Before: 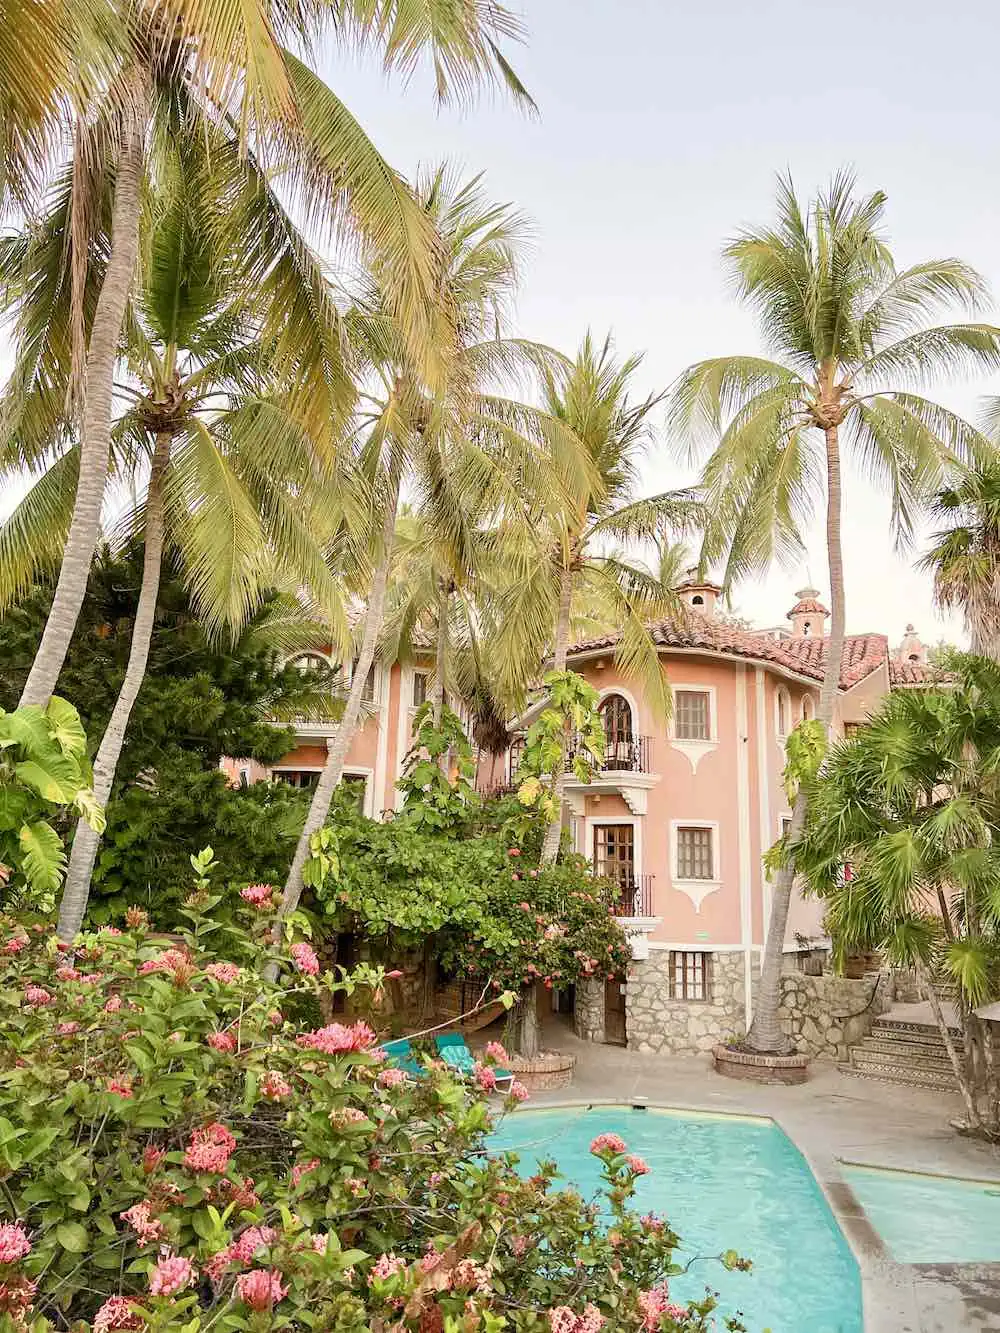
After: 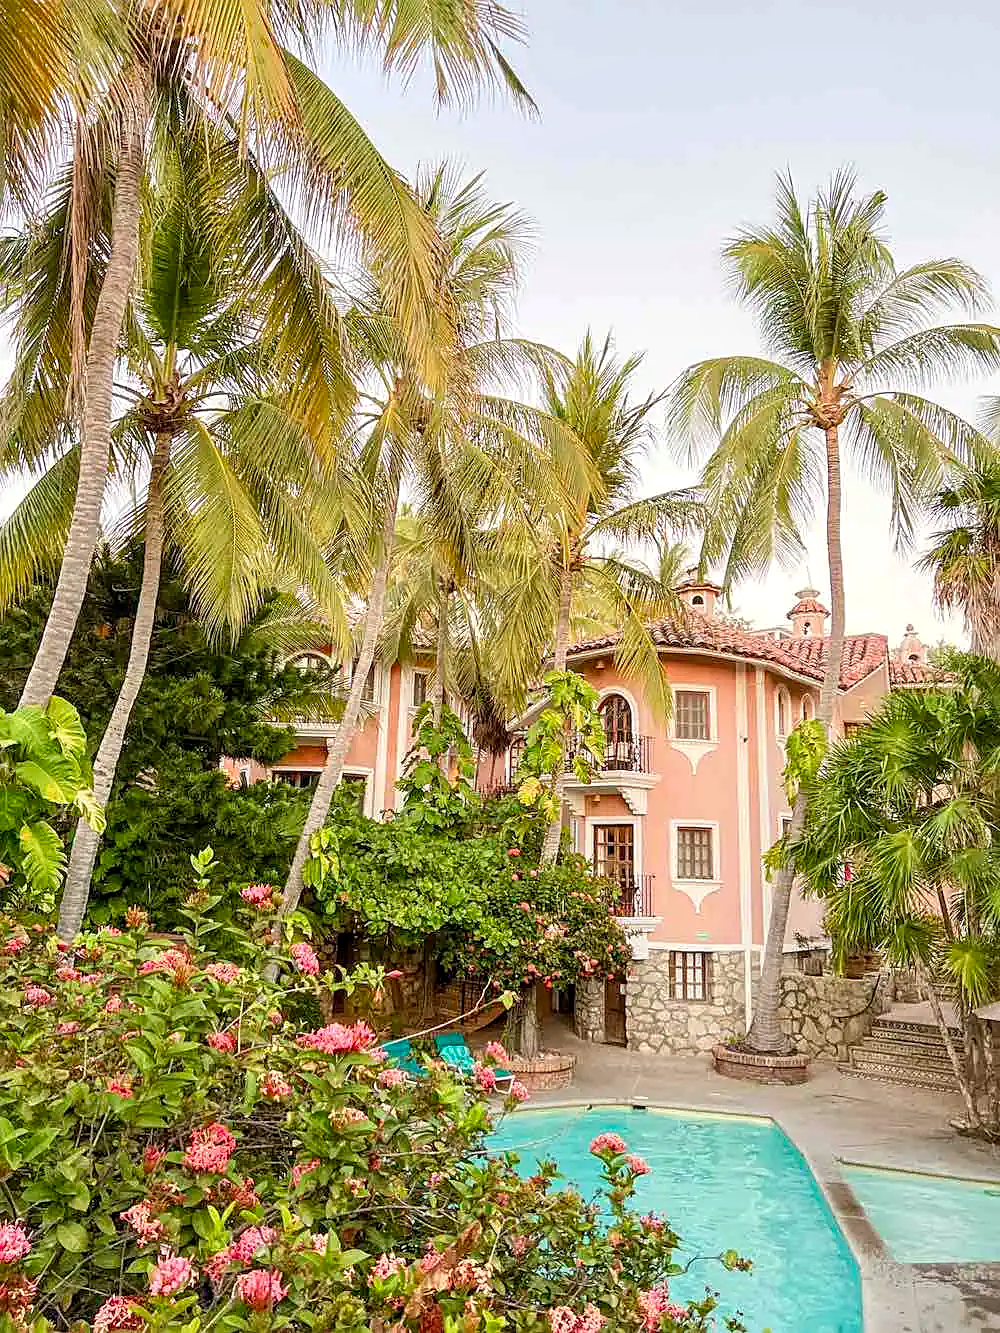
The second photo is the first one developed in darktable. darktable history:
sharpen: on, module defaults
contrast brightness saturation: saturation 0.098
local contrast: on, module defaults
